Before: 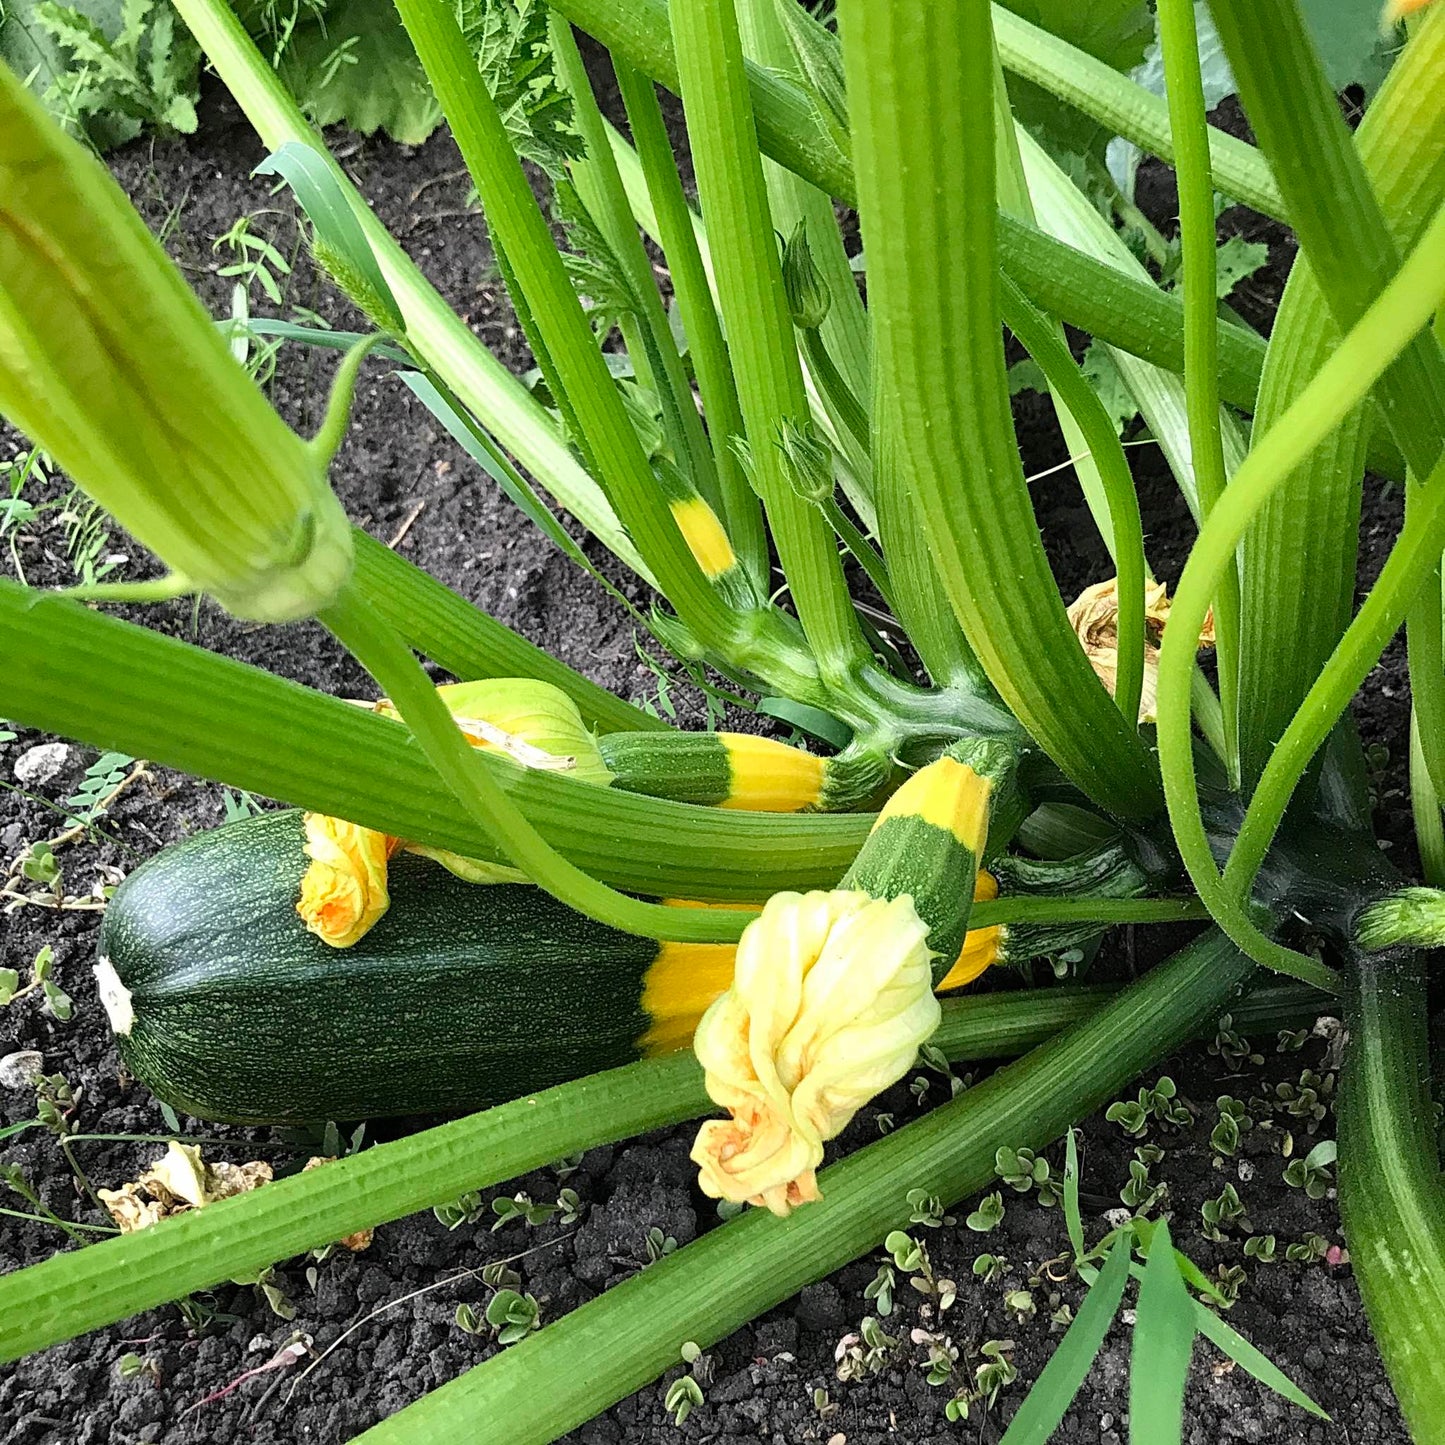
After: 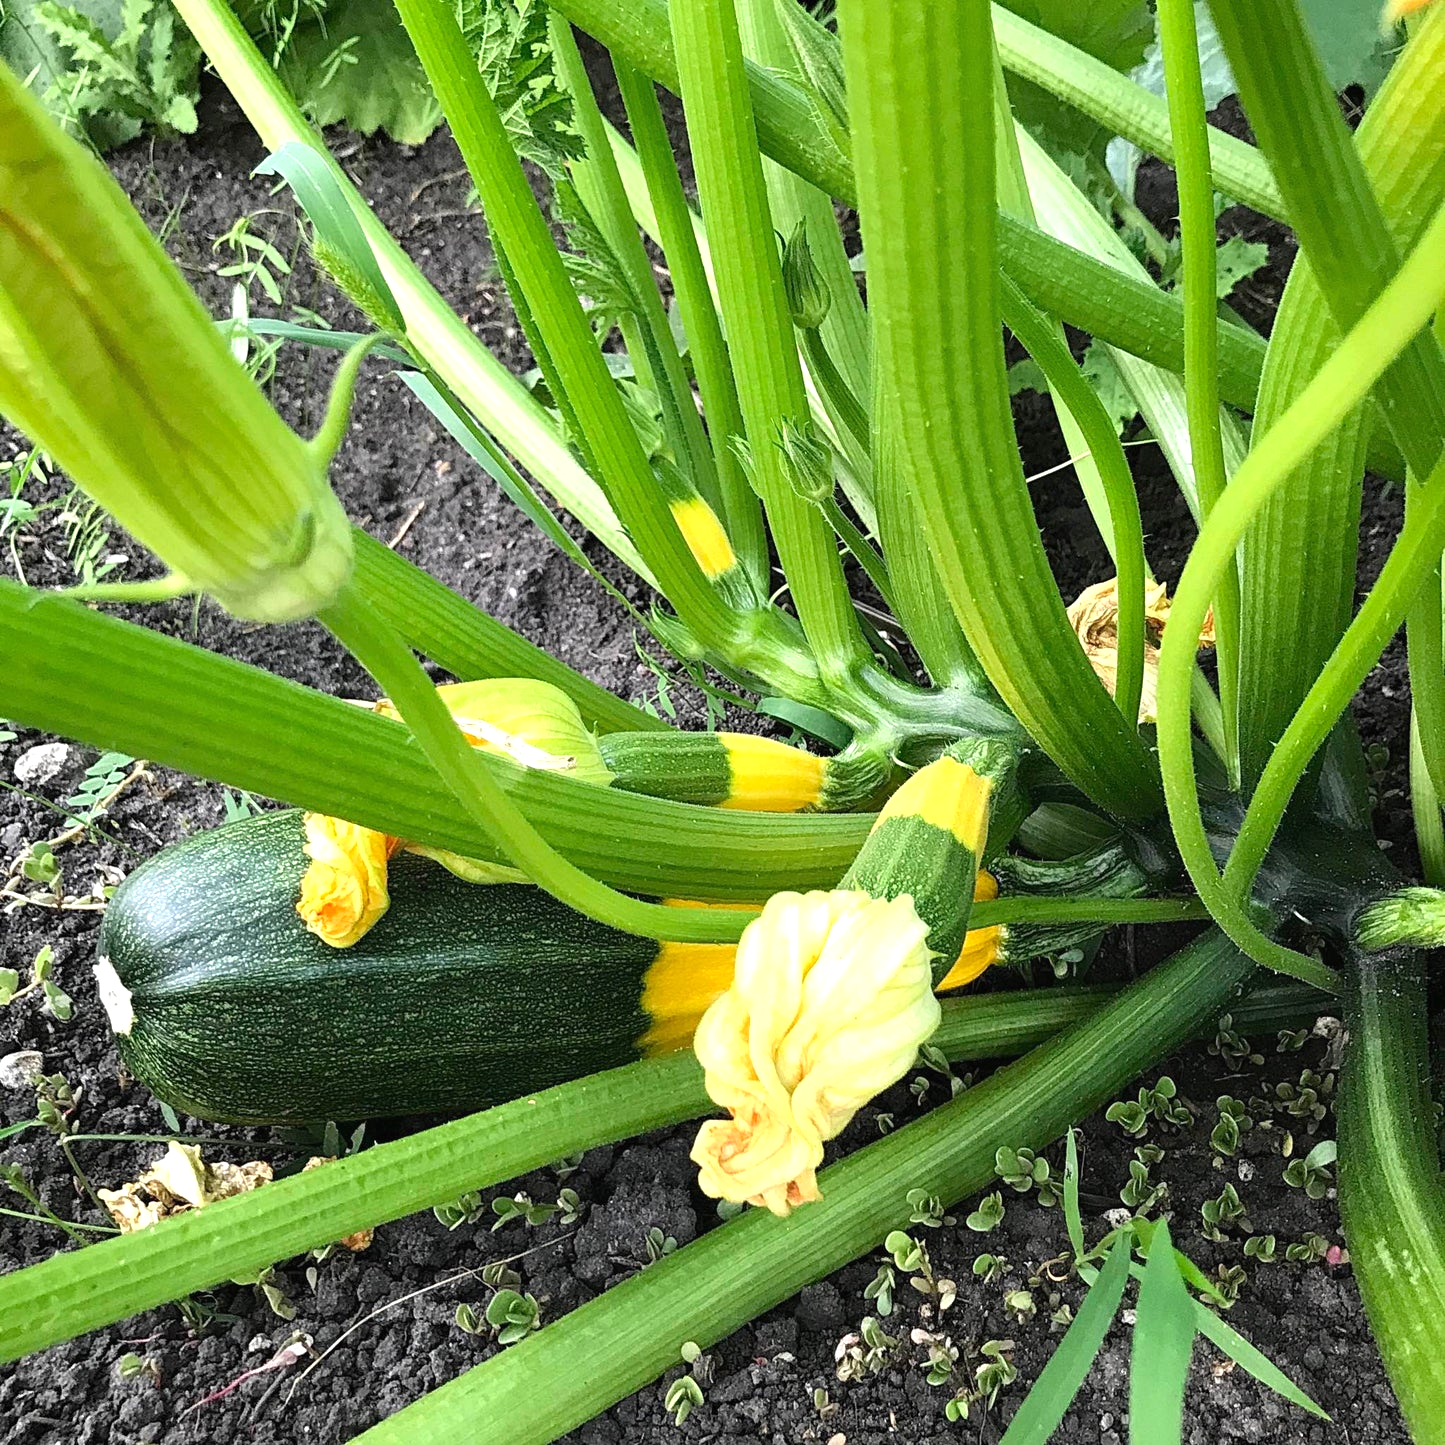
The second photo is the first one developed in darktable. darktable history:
exposure: exposure 0.374 EV, compensate exposure bias true, compensate highlight preservation false
local contrast: mode bilateral grid, contrast 99, coarseness 100, detail 91%, midtone range 0.2
